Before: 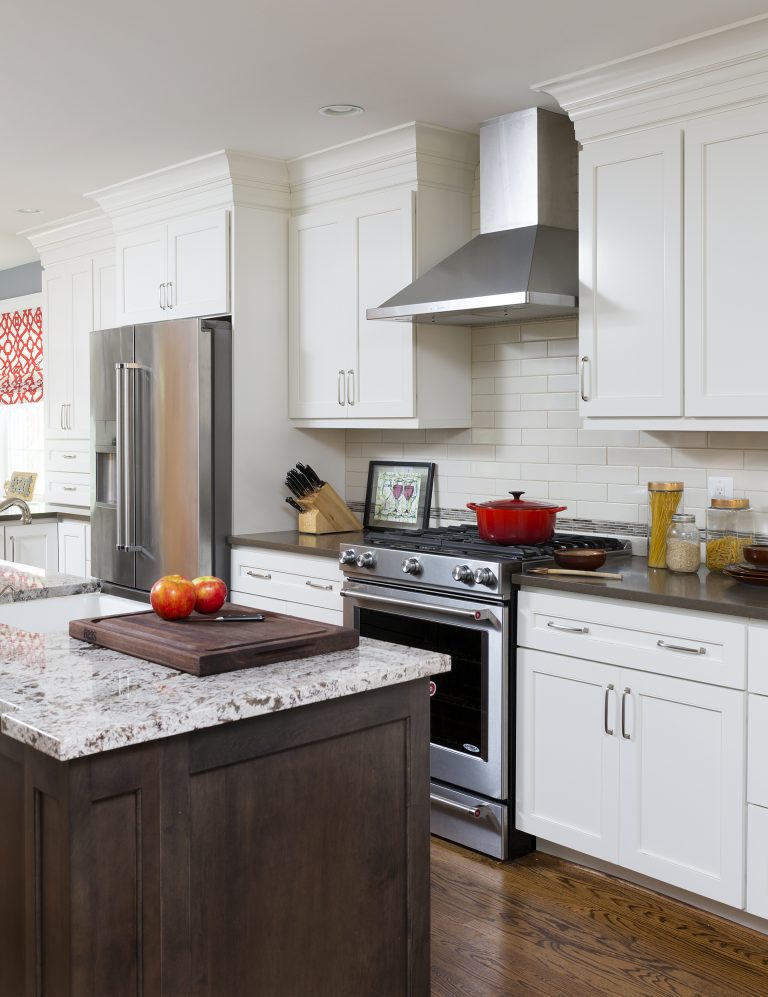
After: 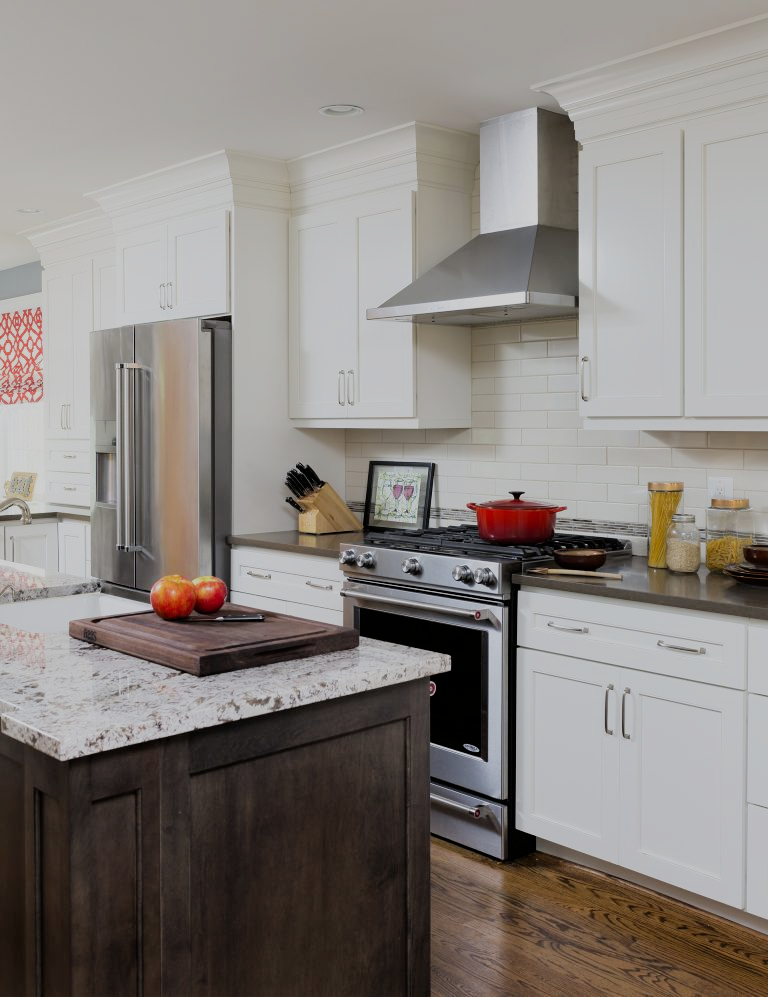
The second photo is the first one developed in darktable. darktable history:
filmic rgb: black relative exposure -7.2 EV, white relative exposure 5.37 EV, hardness 3.02, iterations of high-quality reconstruction 0
